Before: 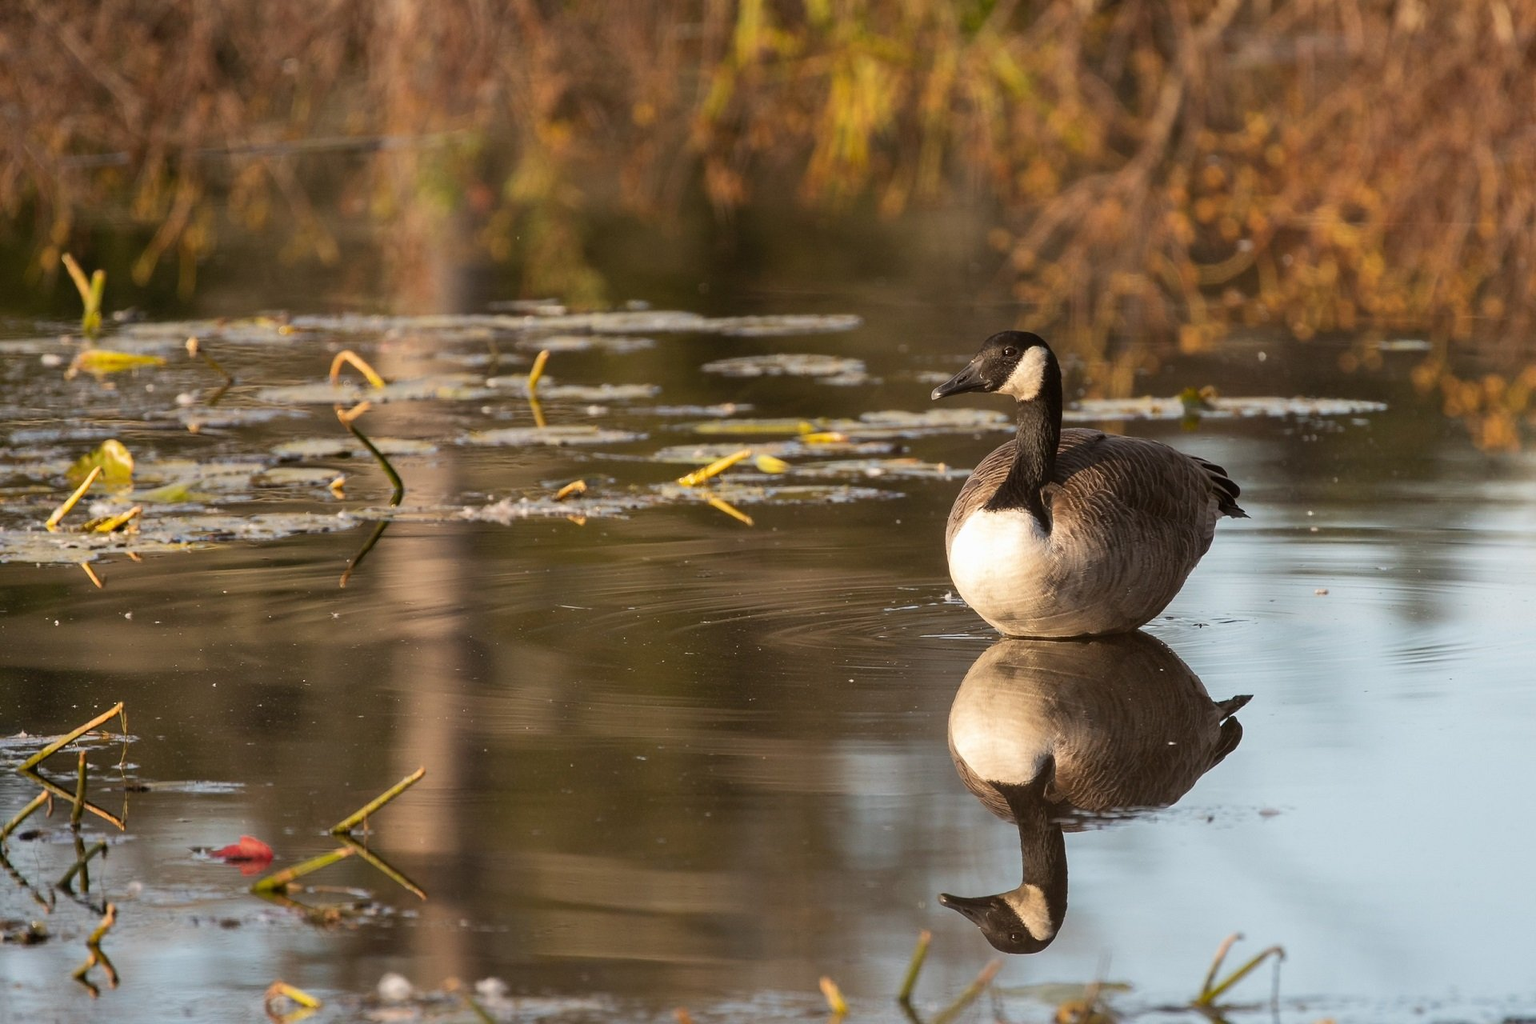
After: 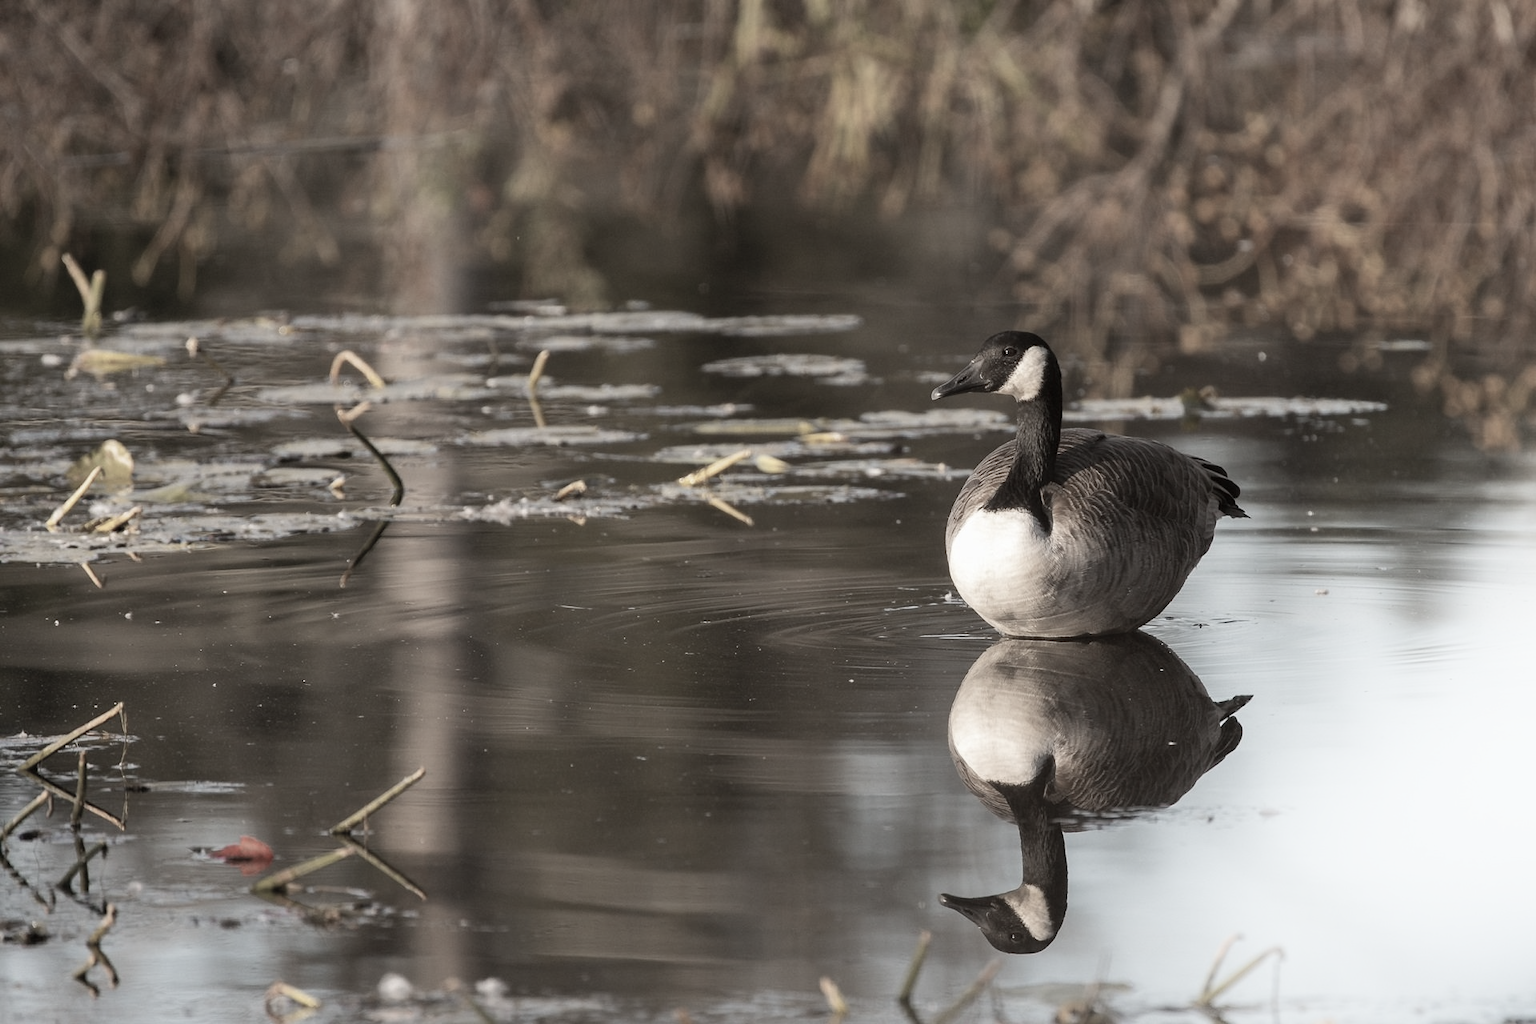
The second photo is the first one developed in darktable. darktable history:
color zones: curves: ch1 [(0, 0.34) (0.143, 0.164) (0.286, 0.152) (0.429, 0.176) (0.571, 0.173) (0.714, 0.188) (0.857, 0.199) (1, 0.34)]
shadows and highlights: shadows -21.9, highlights 98.8, highlights color adjustment 0.192%, soften with gaussian
